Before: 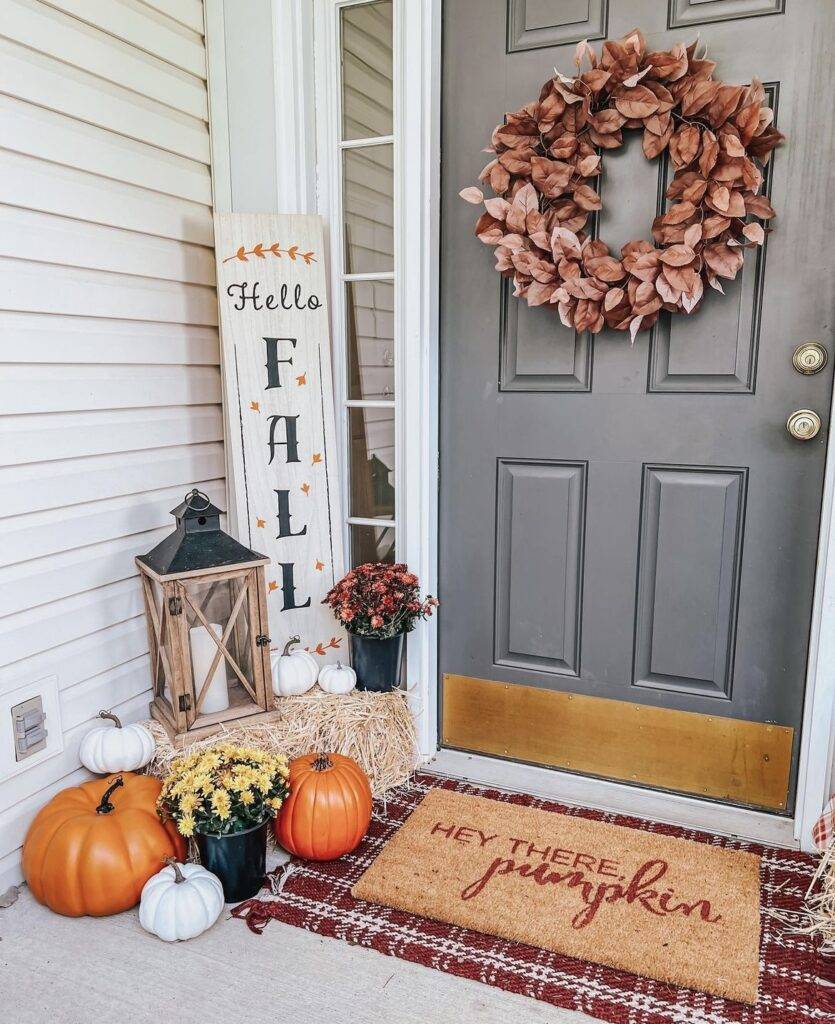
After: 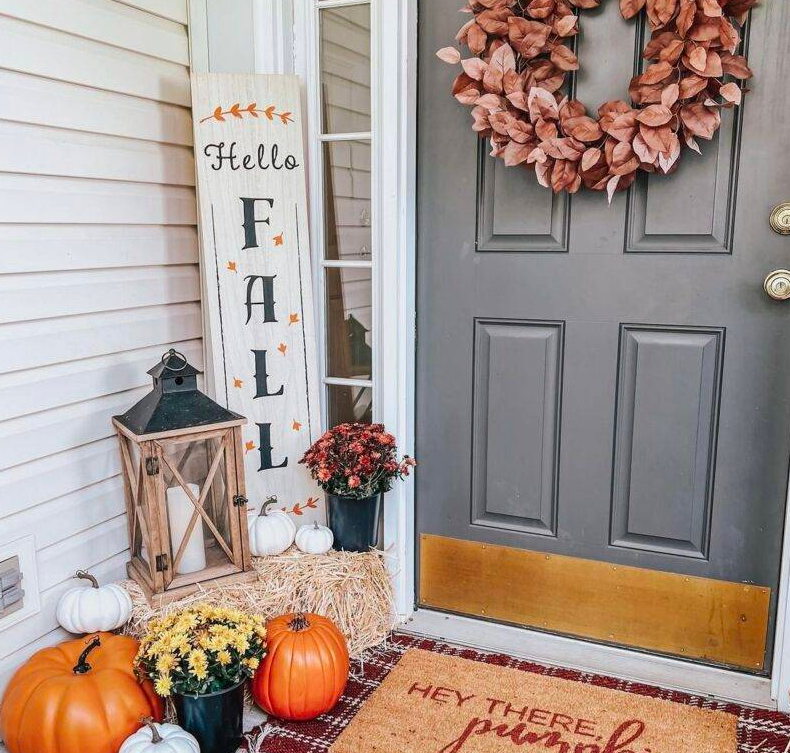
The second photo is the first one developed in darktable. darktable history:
crop and rotate: left 2.823%, top 13.749%, right 2.456%, bottom 12.632%
